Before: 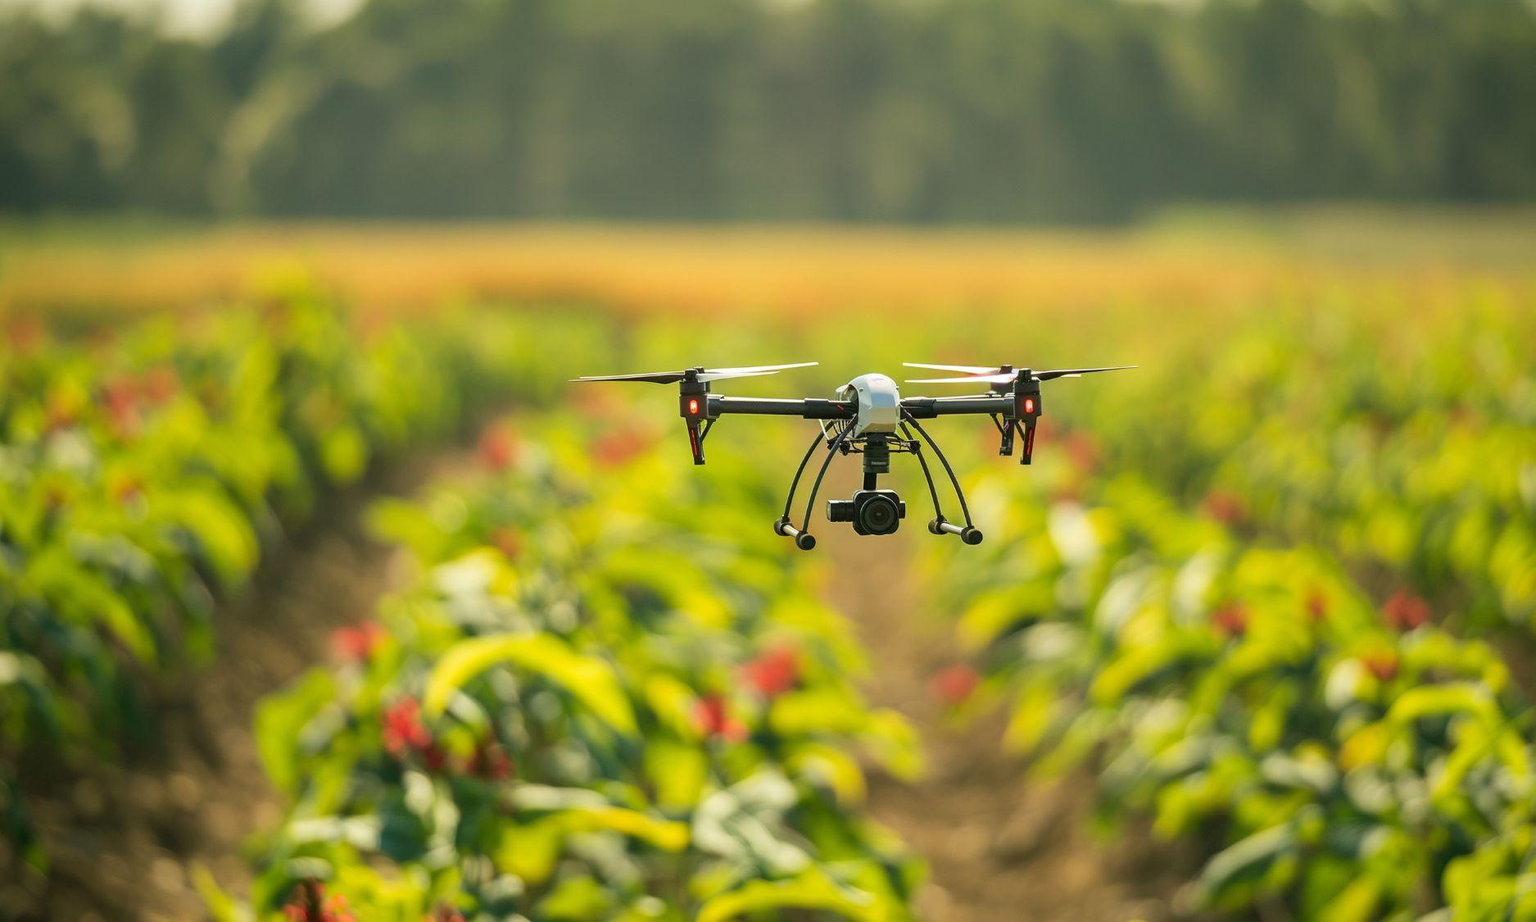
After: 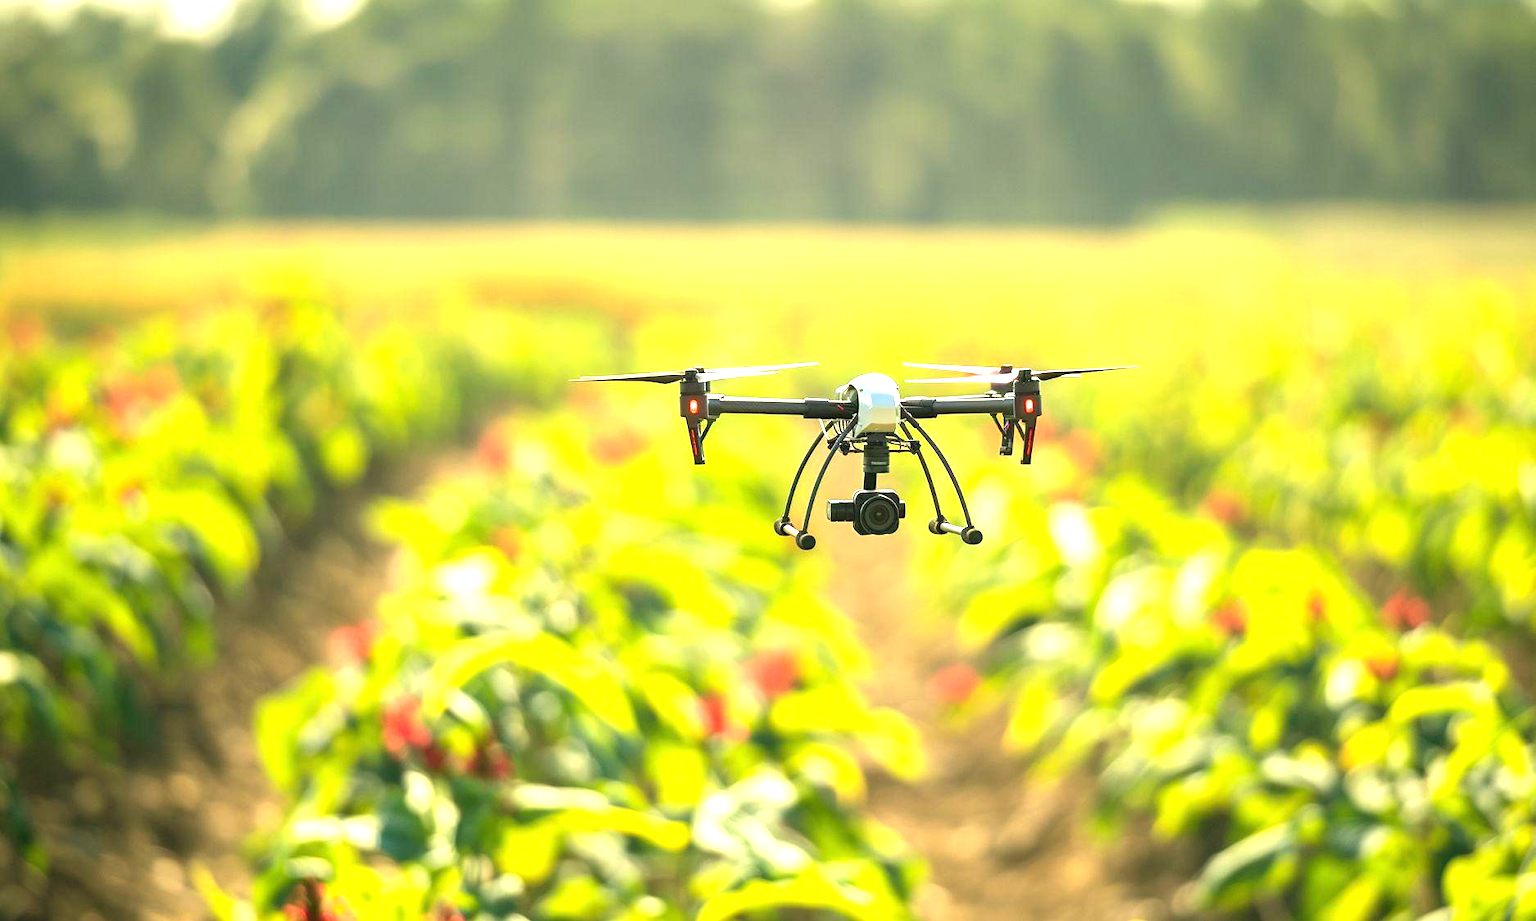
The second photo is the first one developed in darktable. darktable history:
exposure: exposure 1.272 EV, compensate highlight preservation false
